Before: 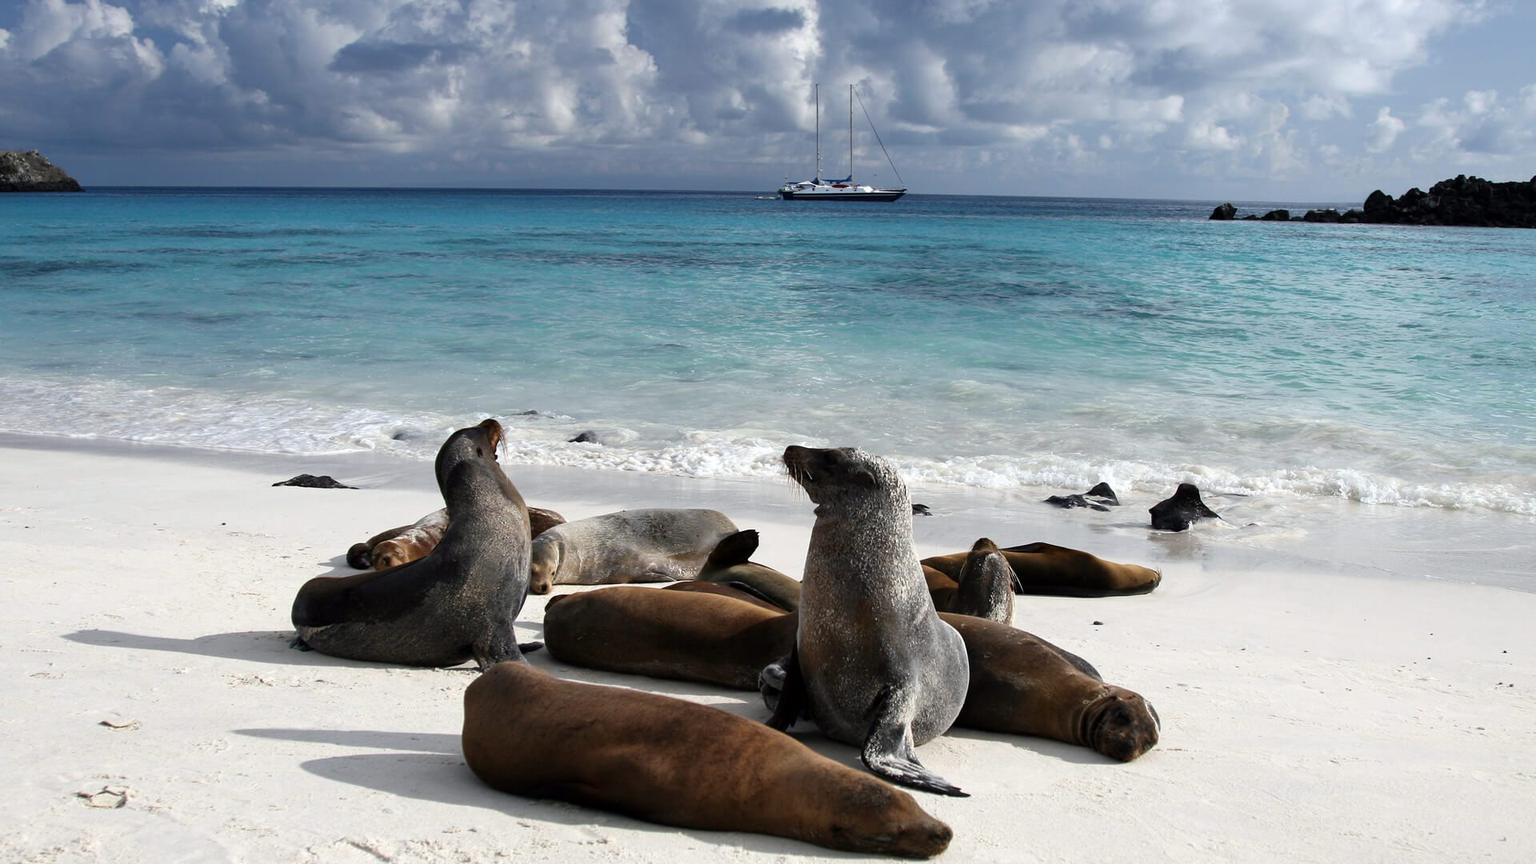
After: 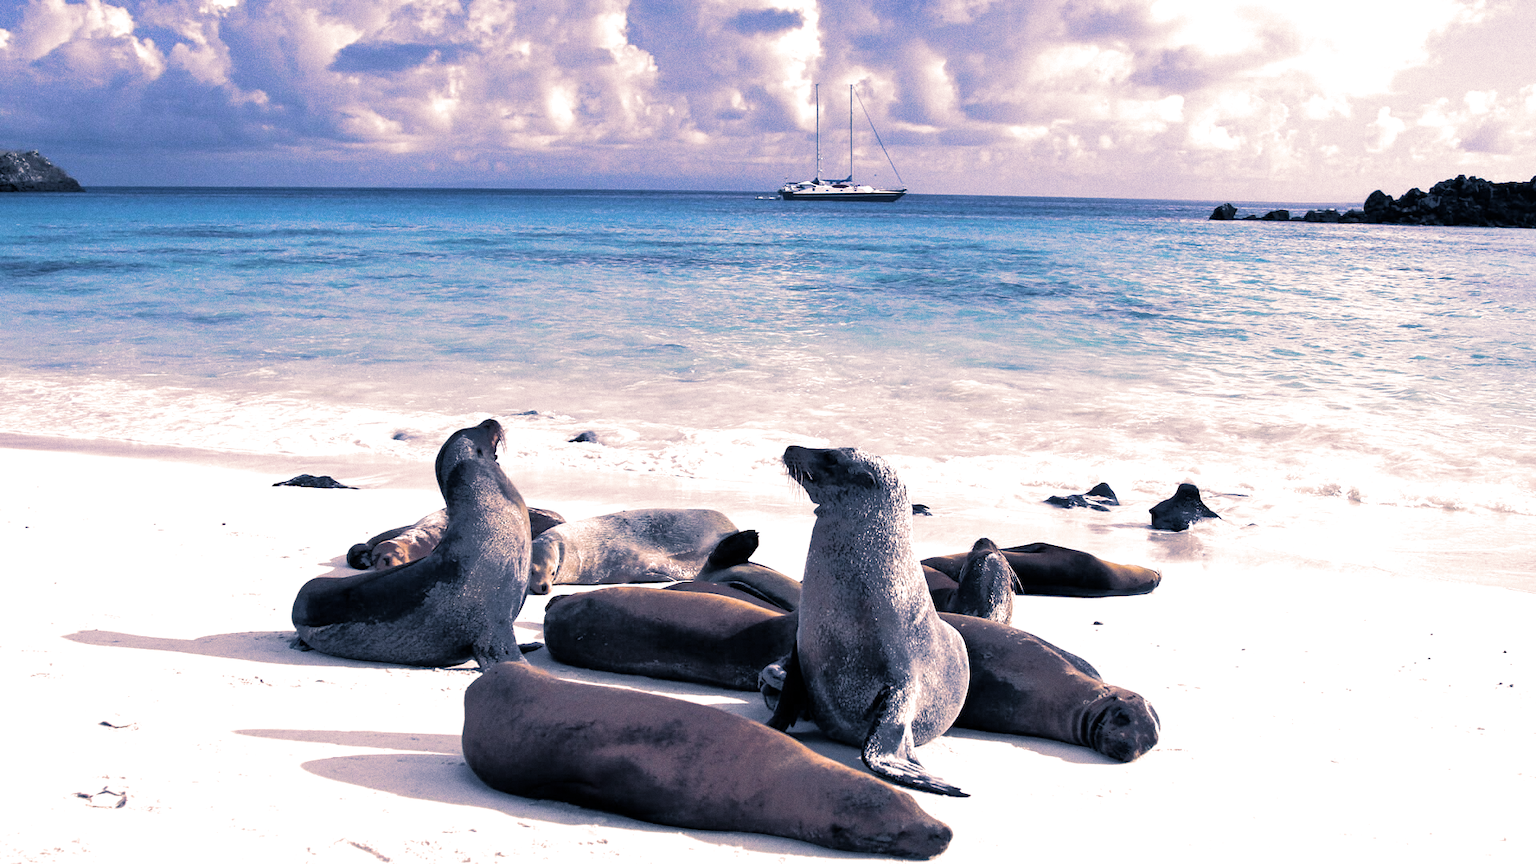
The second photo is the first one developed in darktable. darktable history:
grain: coarseness 7.08 ISO, strength 21.67%, mid-tones bias 59.58%
white balance: red 1.066, blue 1.119
tone equalizer: -8 EV -0.528 EV, -7 EV -0.319 EV, -6 EV -0.083 EV, -5 EV 0.413 EV, -4 EV 0.985 EV, -3 EV 0.791 EV, -2 EV -0.01 EV, -1 EV 0.14 EV, +0 EV -0.012 EV, smoothing 1
exposure: exposure 0.6 EV, compensate highlight preservation false
split-toning: shadows › hue 226.8°, shadows › saturation 0.56, highlights › hue 28.8°, balance -40, compress 0%
